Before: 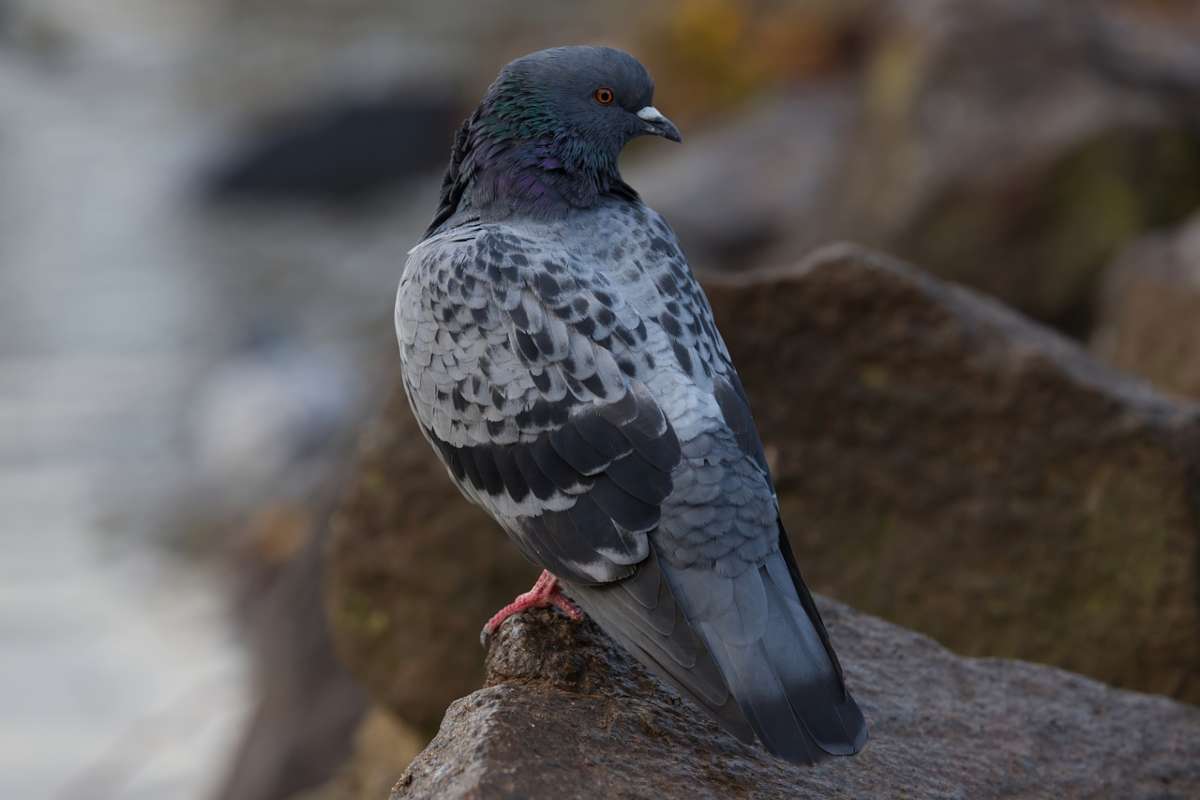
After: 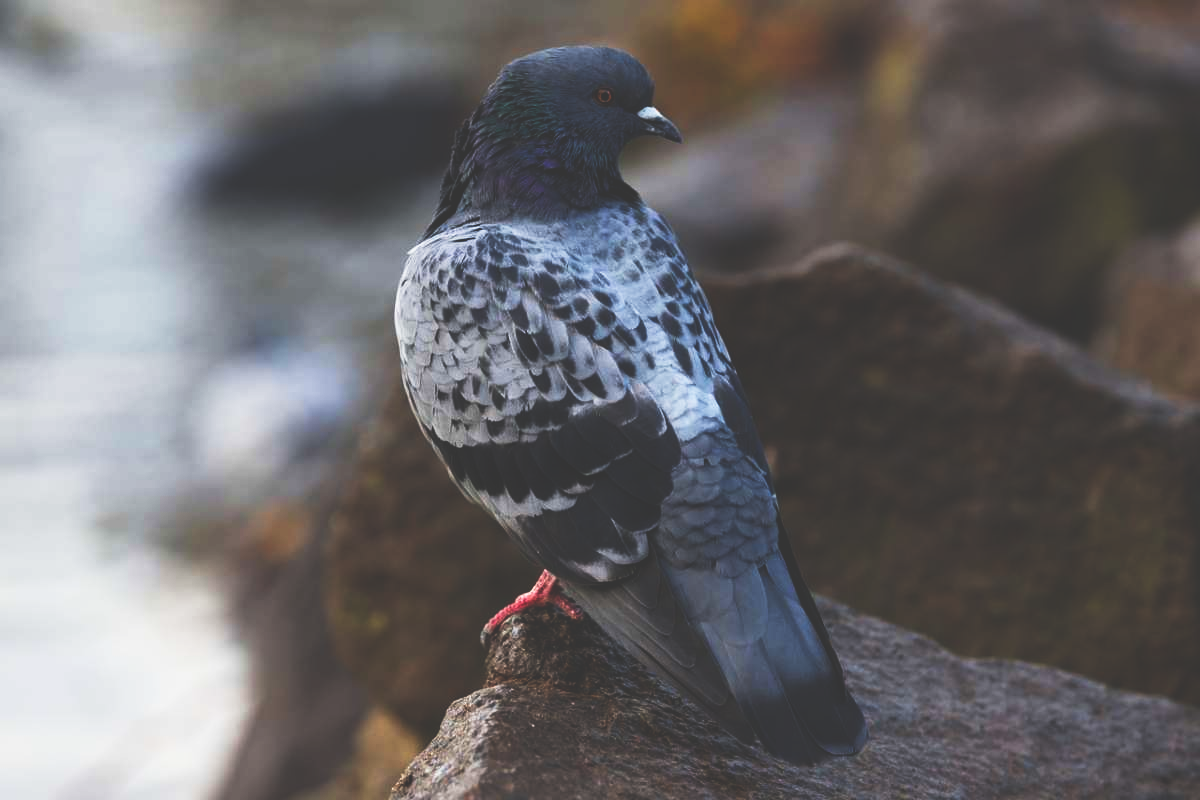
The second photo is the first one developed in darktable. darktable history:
tone curve: curves: ch0 [(0, 0.036) (0.119, 0.115) (0.461, 0.479) (0.715, 0.767) (0.817, 0.865) (1, 0.998)]; ch1 [(0, 0) (0.377, 0.416) (0.44, 0.478) (0.487, 0.498) (0.514, 0.525) (0.538, 0.552) (0.67, 0.688) (1, 1)]; ch2 [(0, 0) (0.38, 0.405) (0.463, 0.445) (0.492, 0.486) (0.524, 0.541) (0.578, 0.59) (0.653, 0.658) (1, 1)], preserve colors none
base curve: curves: ch0 [(0, 0.036) (0.007, 0.037) (0.604, 0.887) (1, 1)], preserve colors none
